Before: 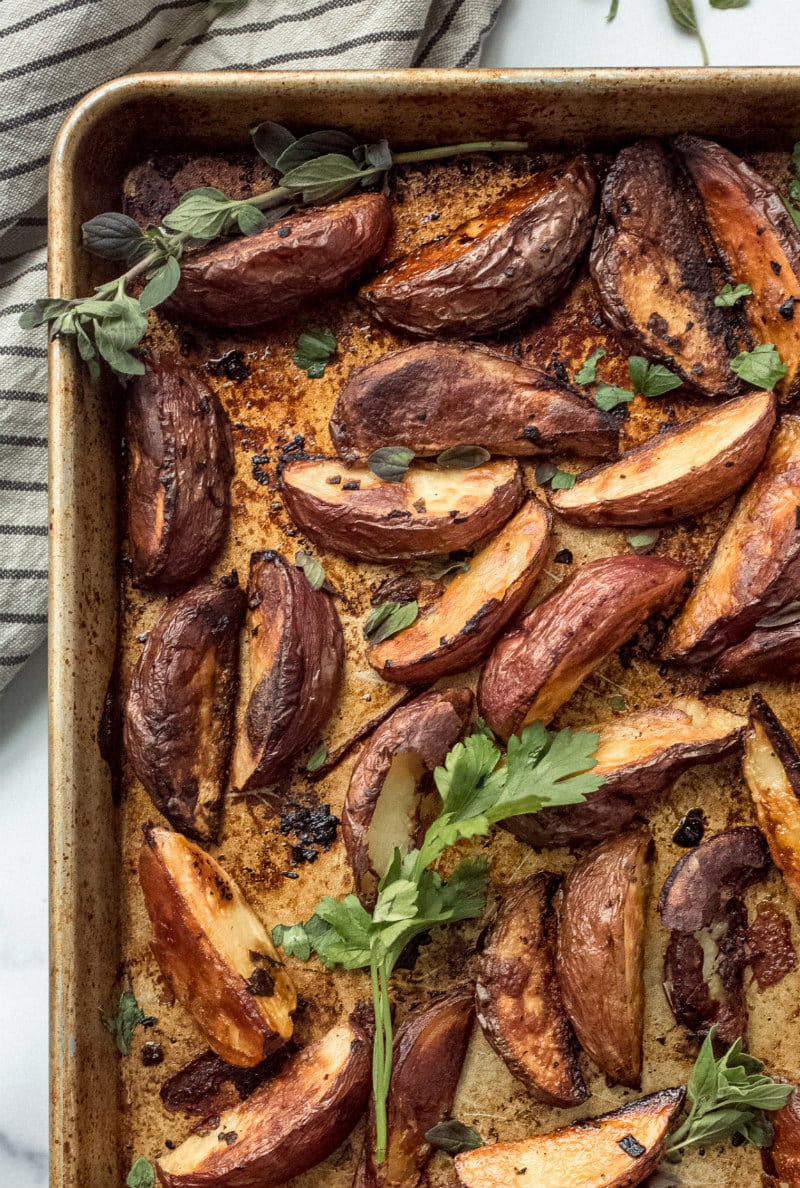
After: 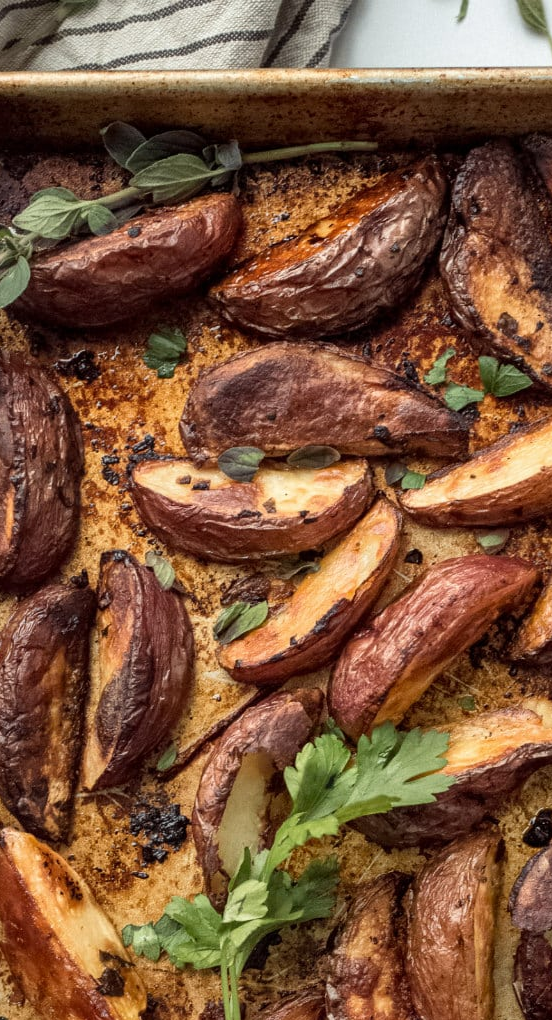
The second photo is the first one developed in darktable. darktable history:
crop: left 18.786%, right 12.121%, bottom 14.126%
